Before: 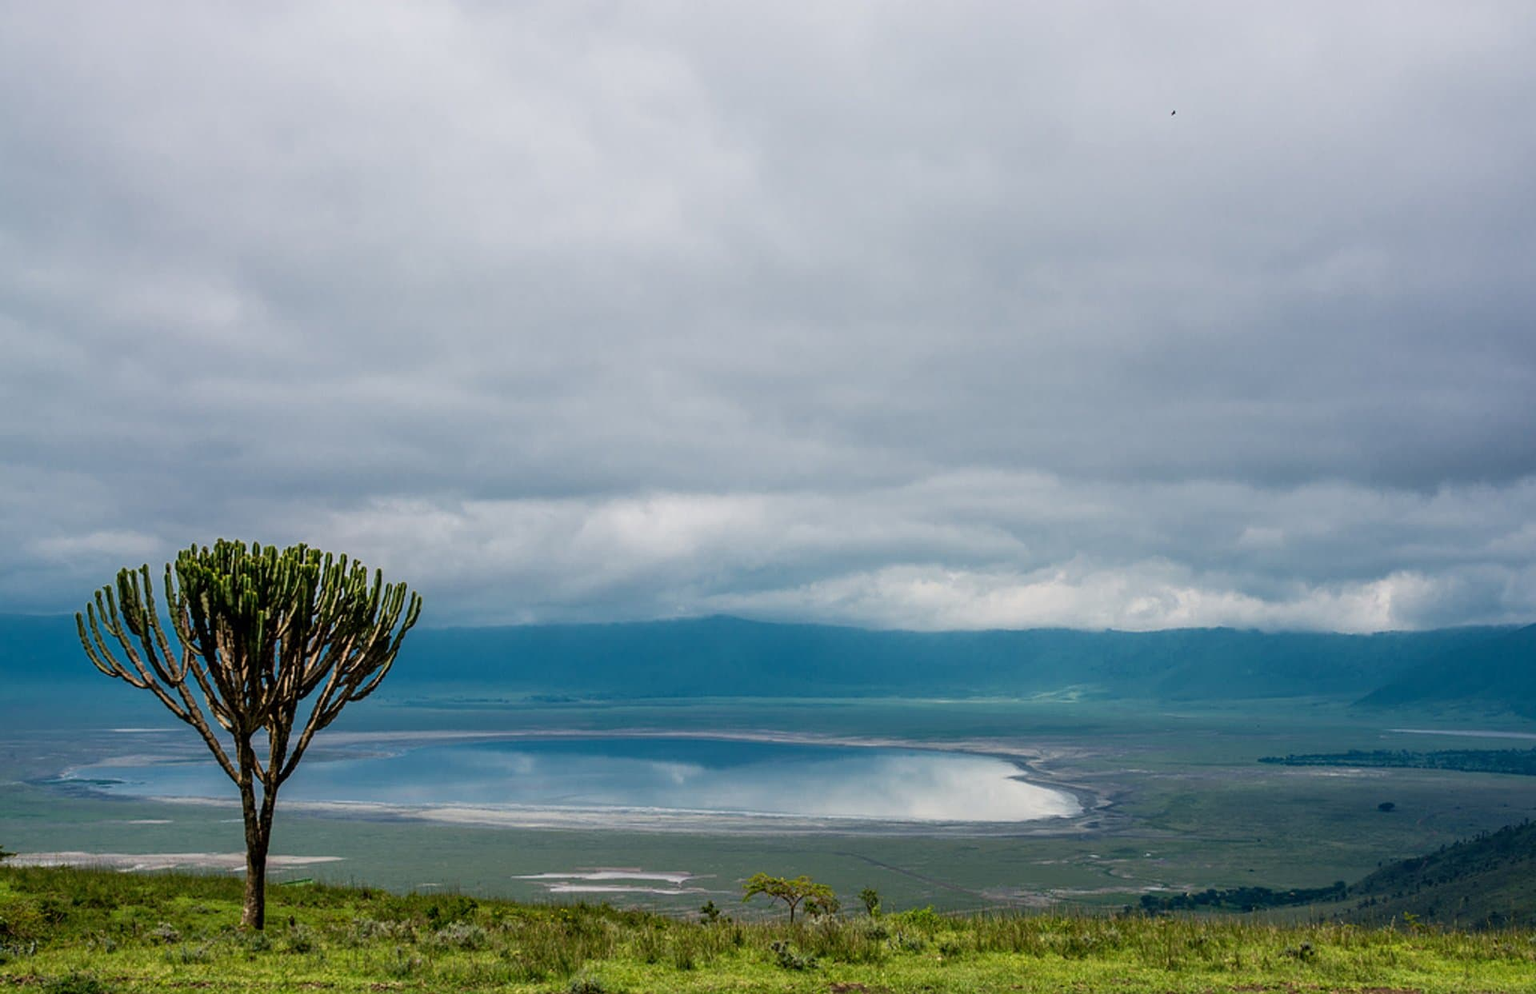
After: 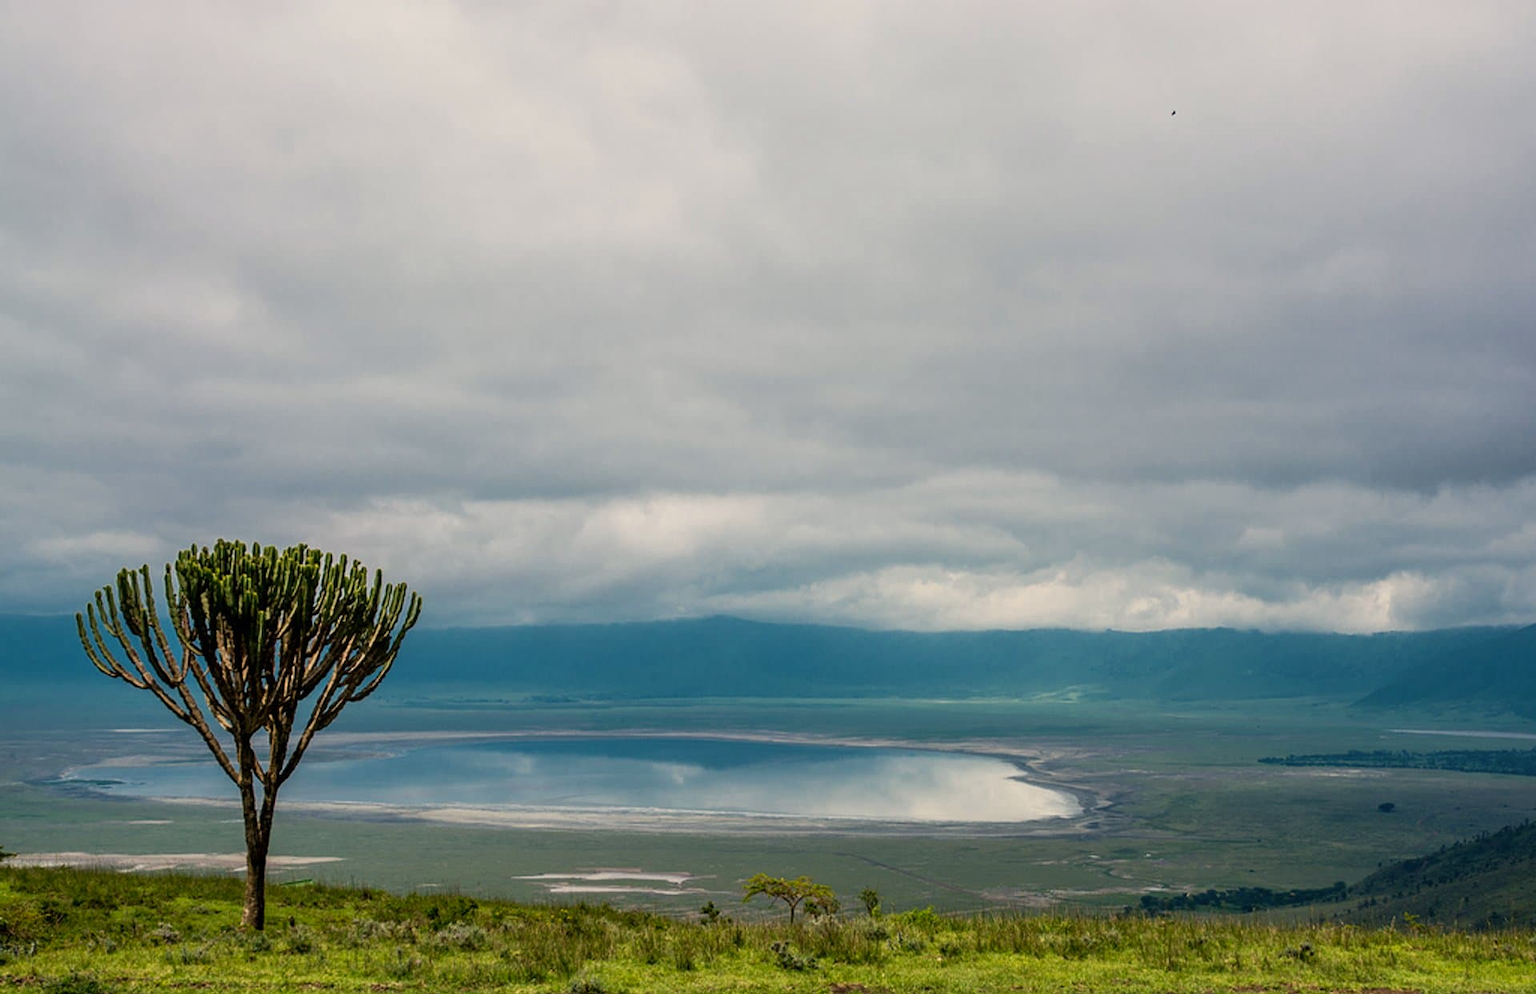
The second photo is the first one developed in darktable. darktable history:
color calibration: x 0.329, y 0.345, temperature 5633 K
